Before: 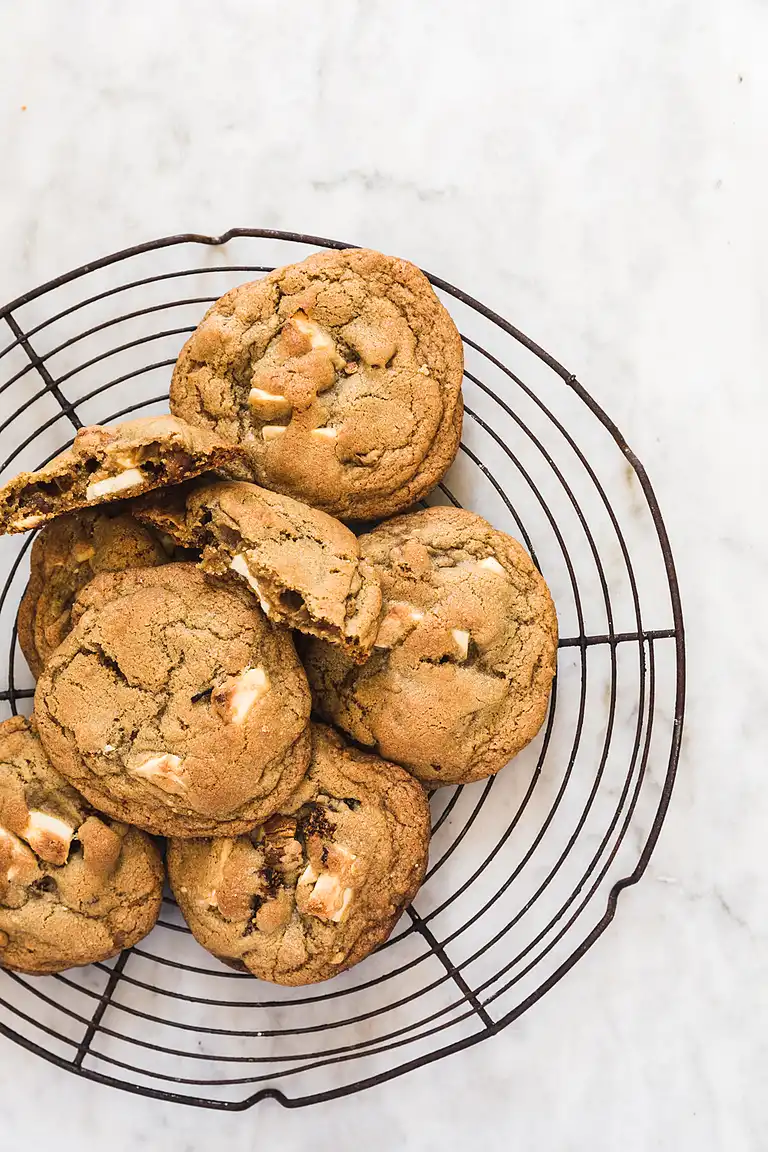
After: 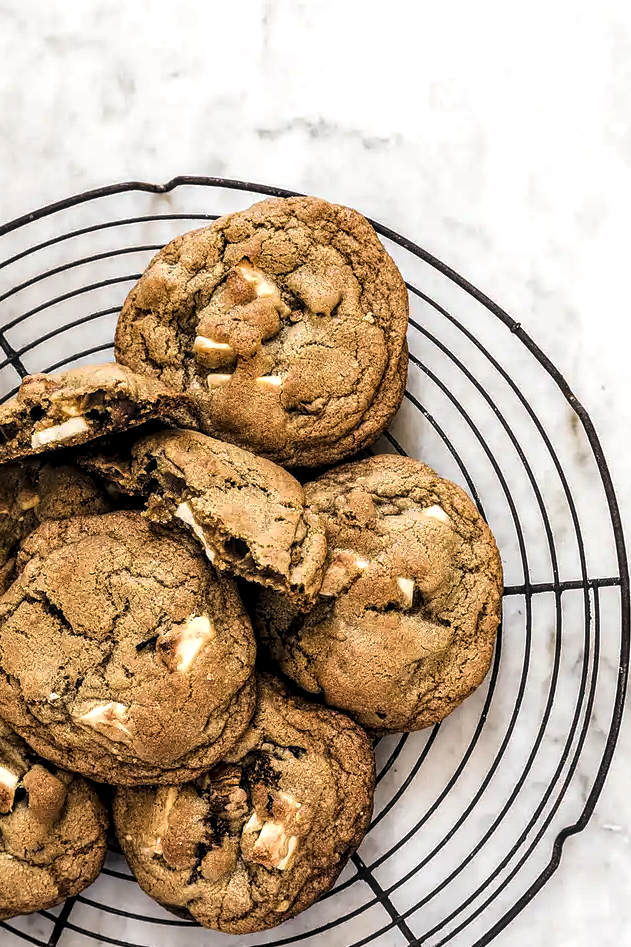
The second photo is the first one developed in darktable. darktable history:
crop and rotate: left 7.196%, top 4.574%, right 10.605%, bottom 13.178%
levels: levels [0.101, 0.578, 0.953]
local contrast: highlights 61%, detail 143%, midtone range 0.428
